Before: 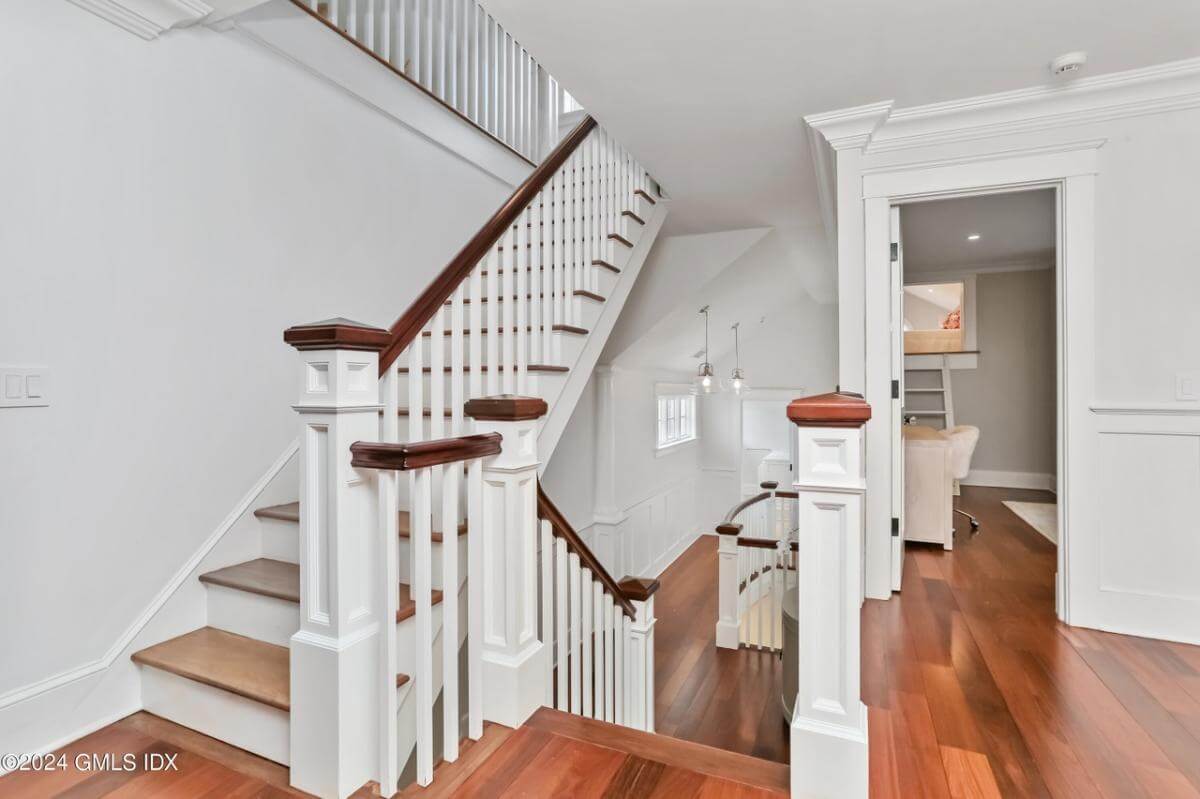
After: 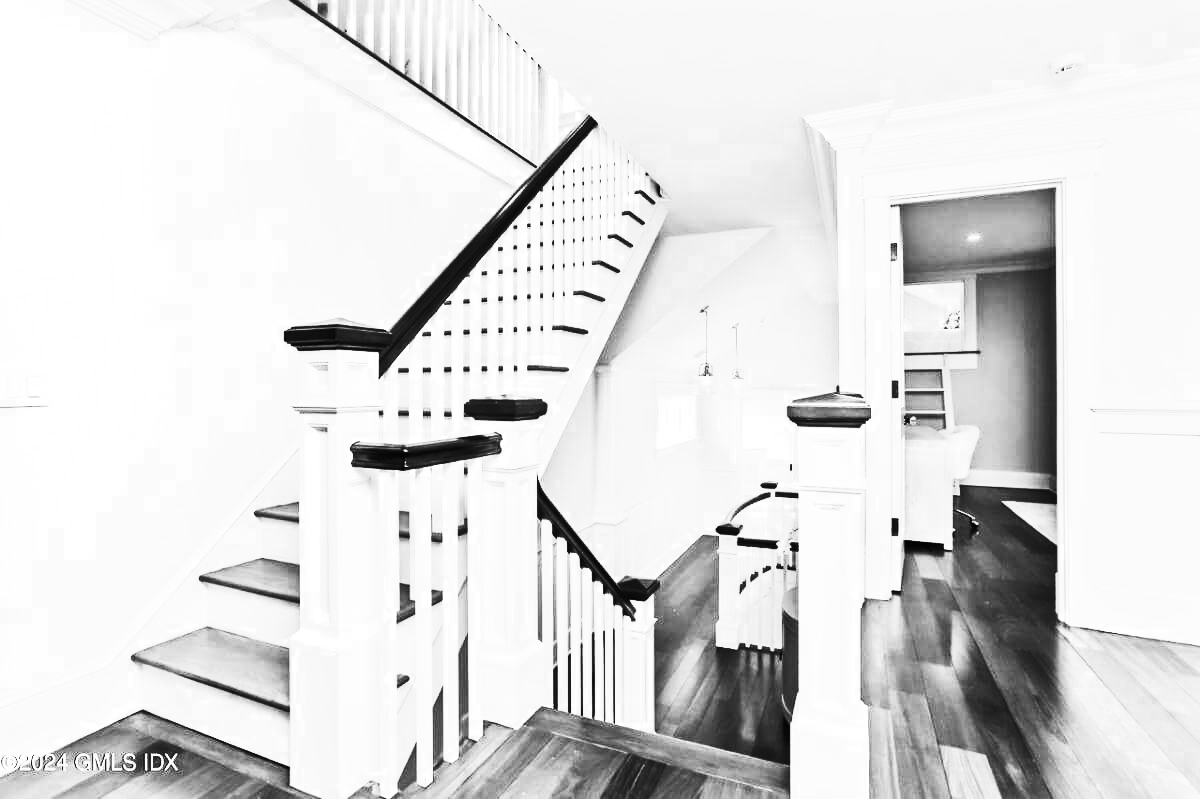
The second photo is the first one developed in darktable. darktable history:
contrast brightness saturation: contrast 0.918, brightness 0.191
color zones: curves: ch0 [(0, 0.613) (0.01, 0.613) (0.245, 0.448) (0.498, 0.529) (0.642, 0.665) (0.879, 0.777) (0.99, 0.613)]; ch1 [(0, 0) (0.143, 0) (0.286, 0) (0.429, 0) (0.571, 0) (0.714, 0) (0.857, 0)]
